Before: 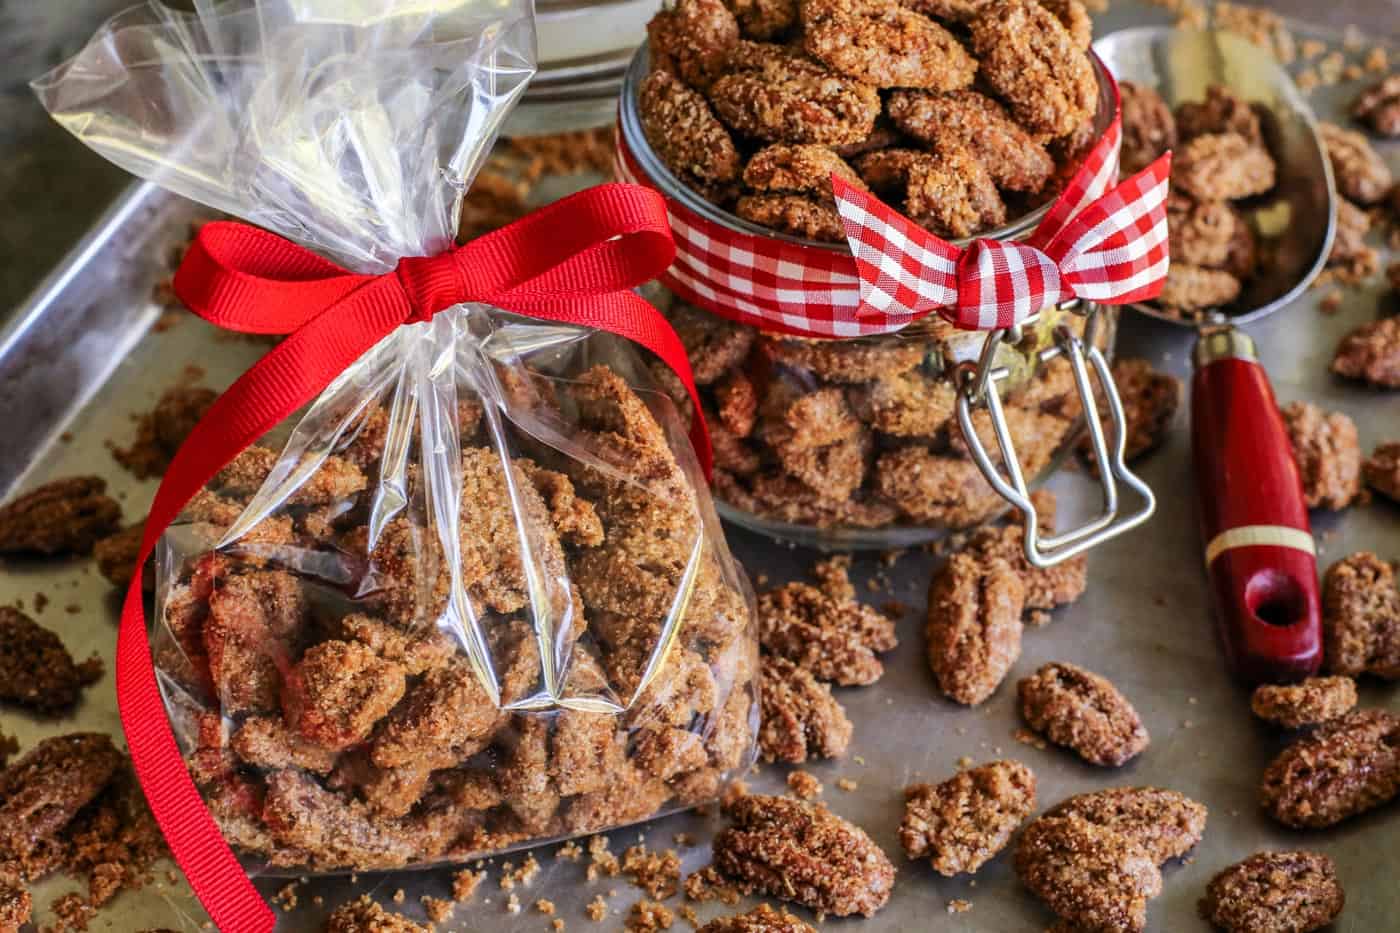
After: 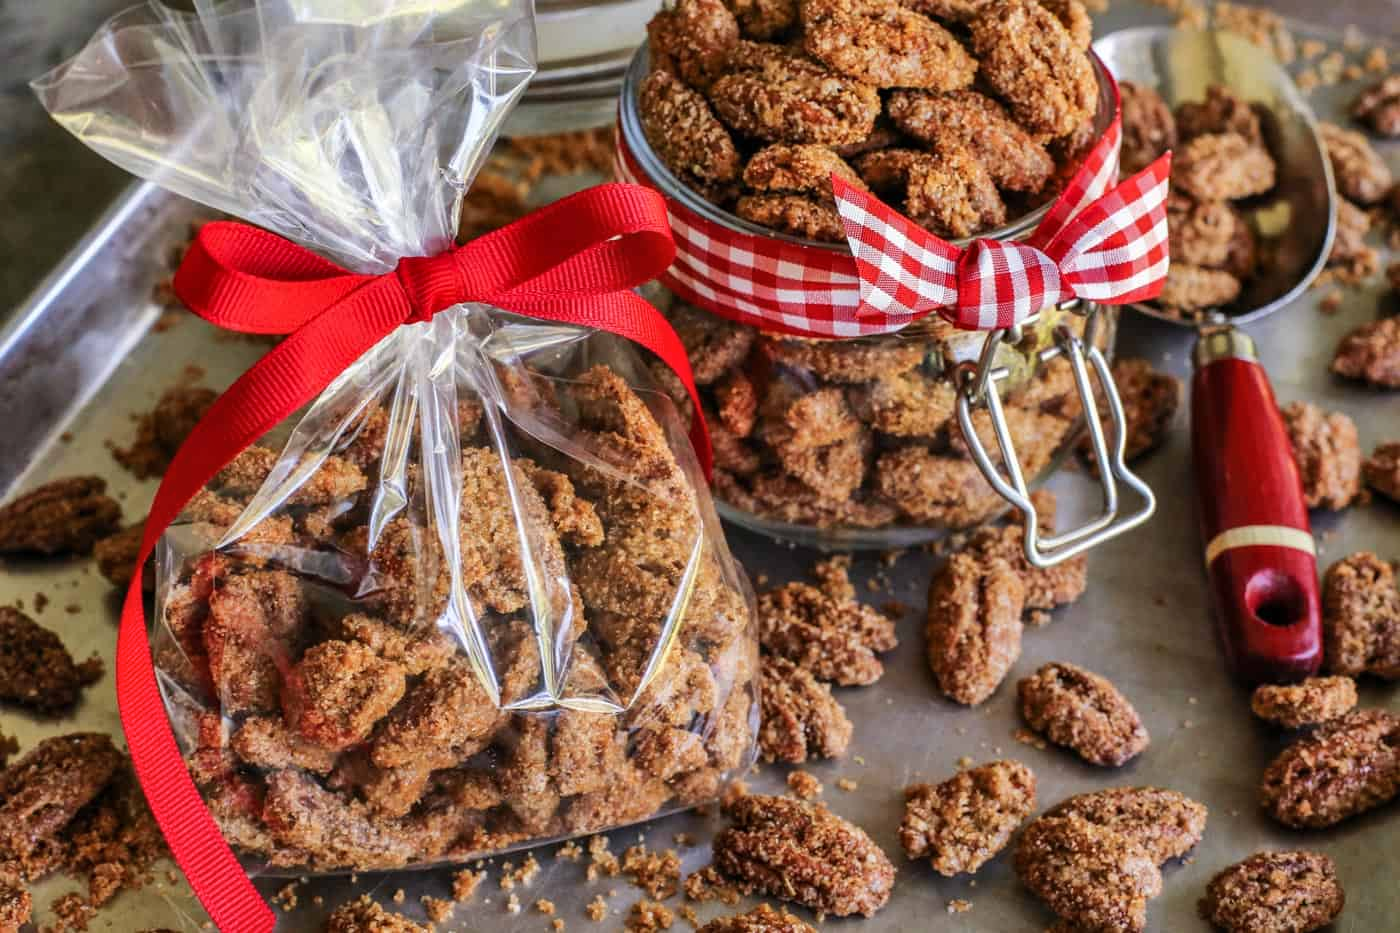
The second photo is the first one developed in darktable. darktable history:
shadows and highlights: low approximation 0.01, soften with gaussian
